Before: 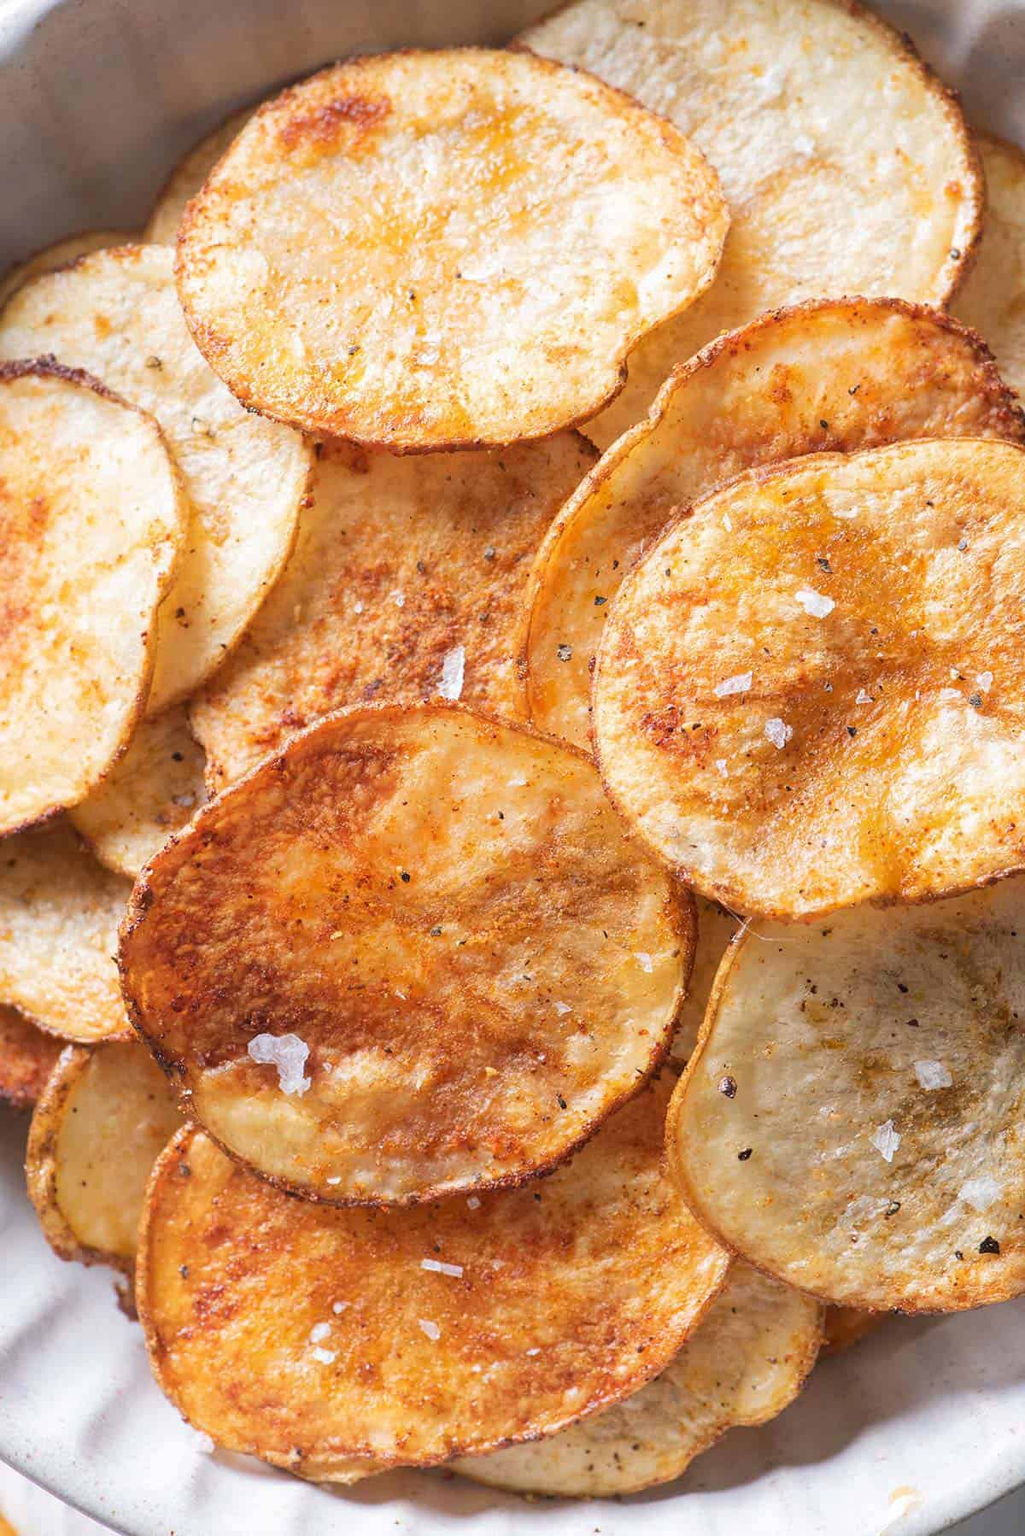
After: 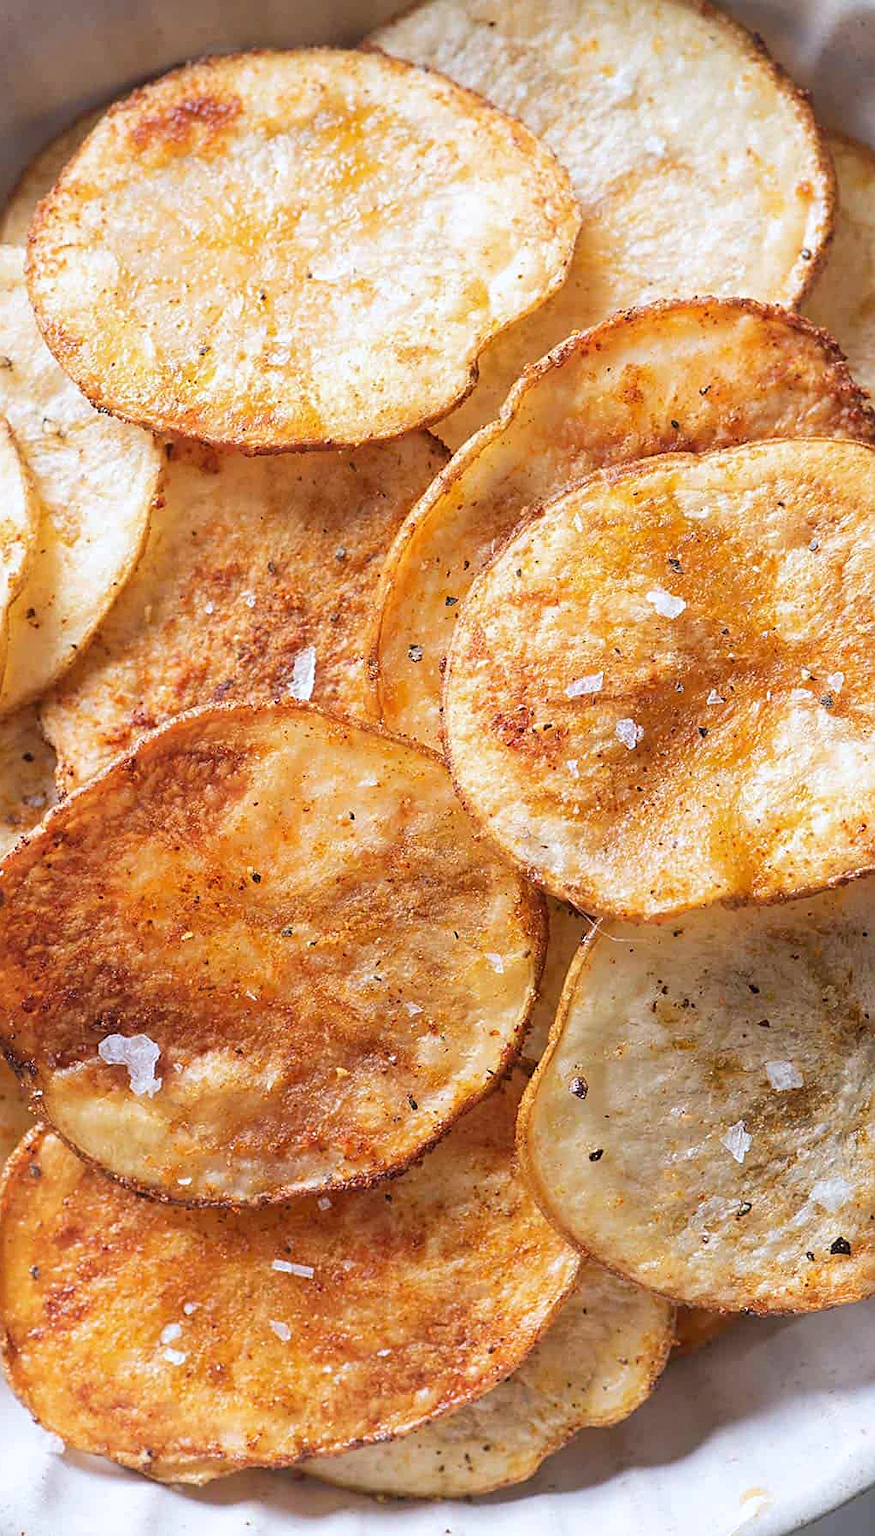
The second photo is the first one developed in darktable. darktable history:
sharpen: on, module defaults
white balance: red 0.98, blue 1.034
crop and rotate: left 14.584%
